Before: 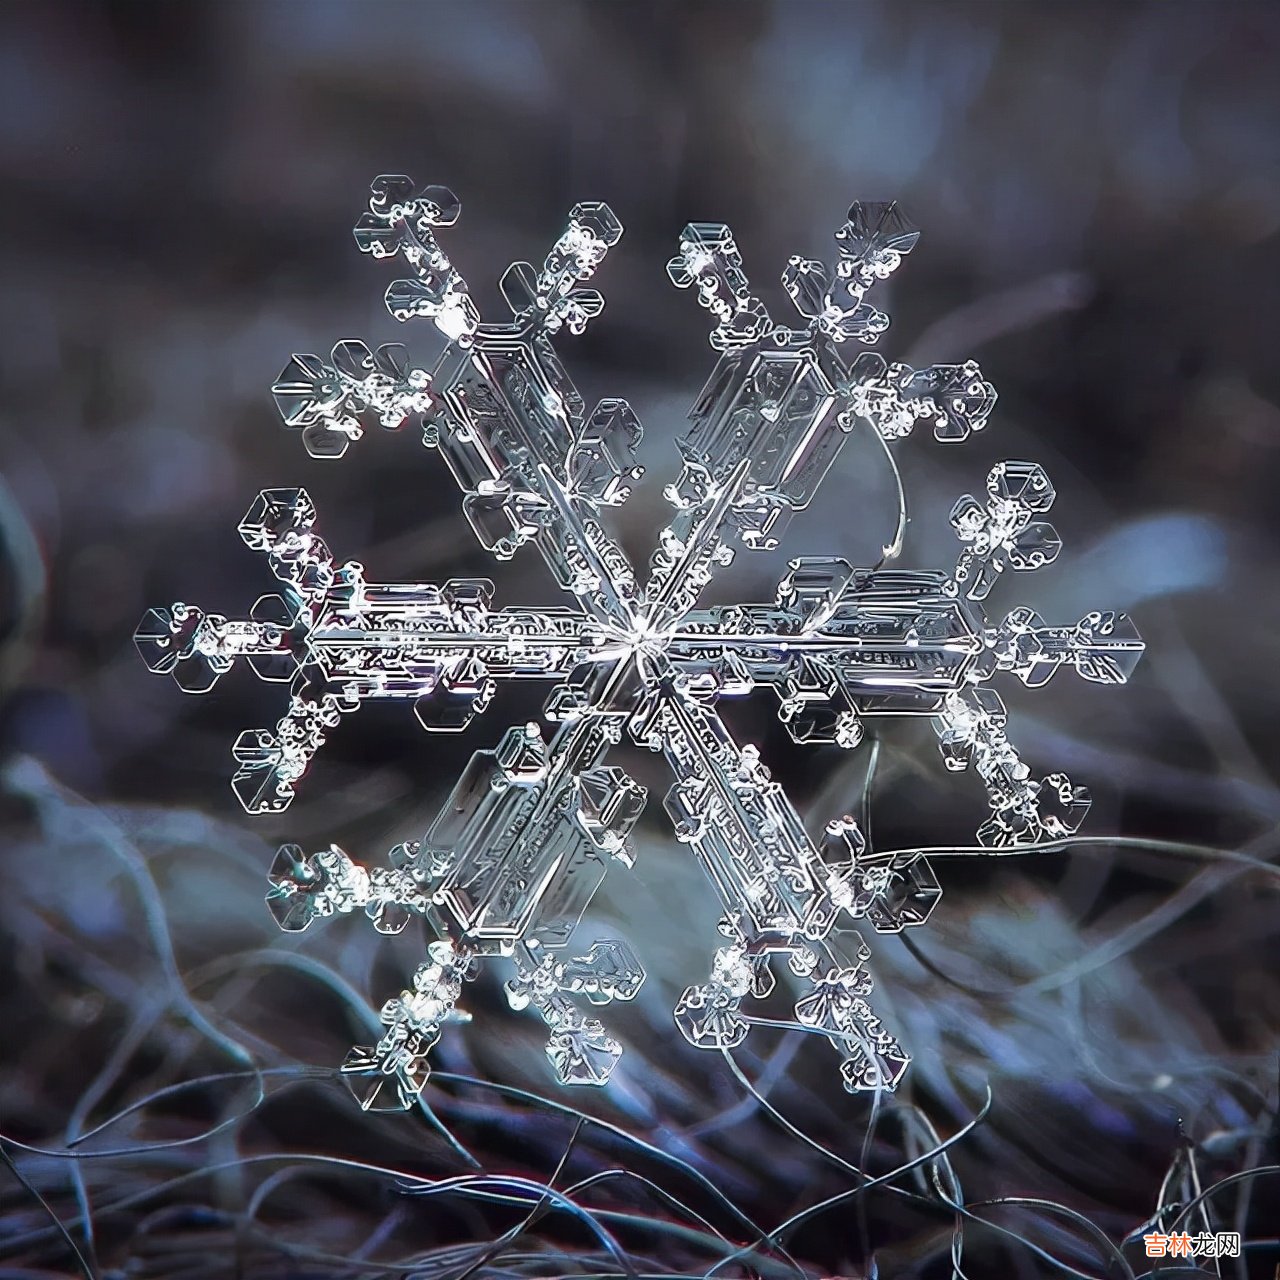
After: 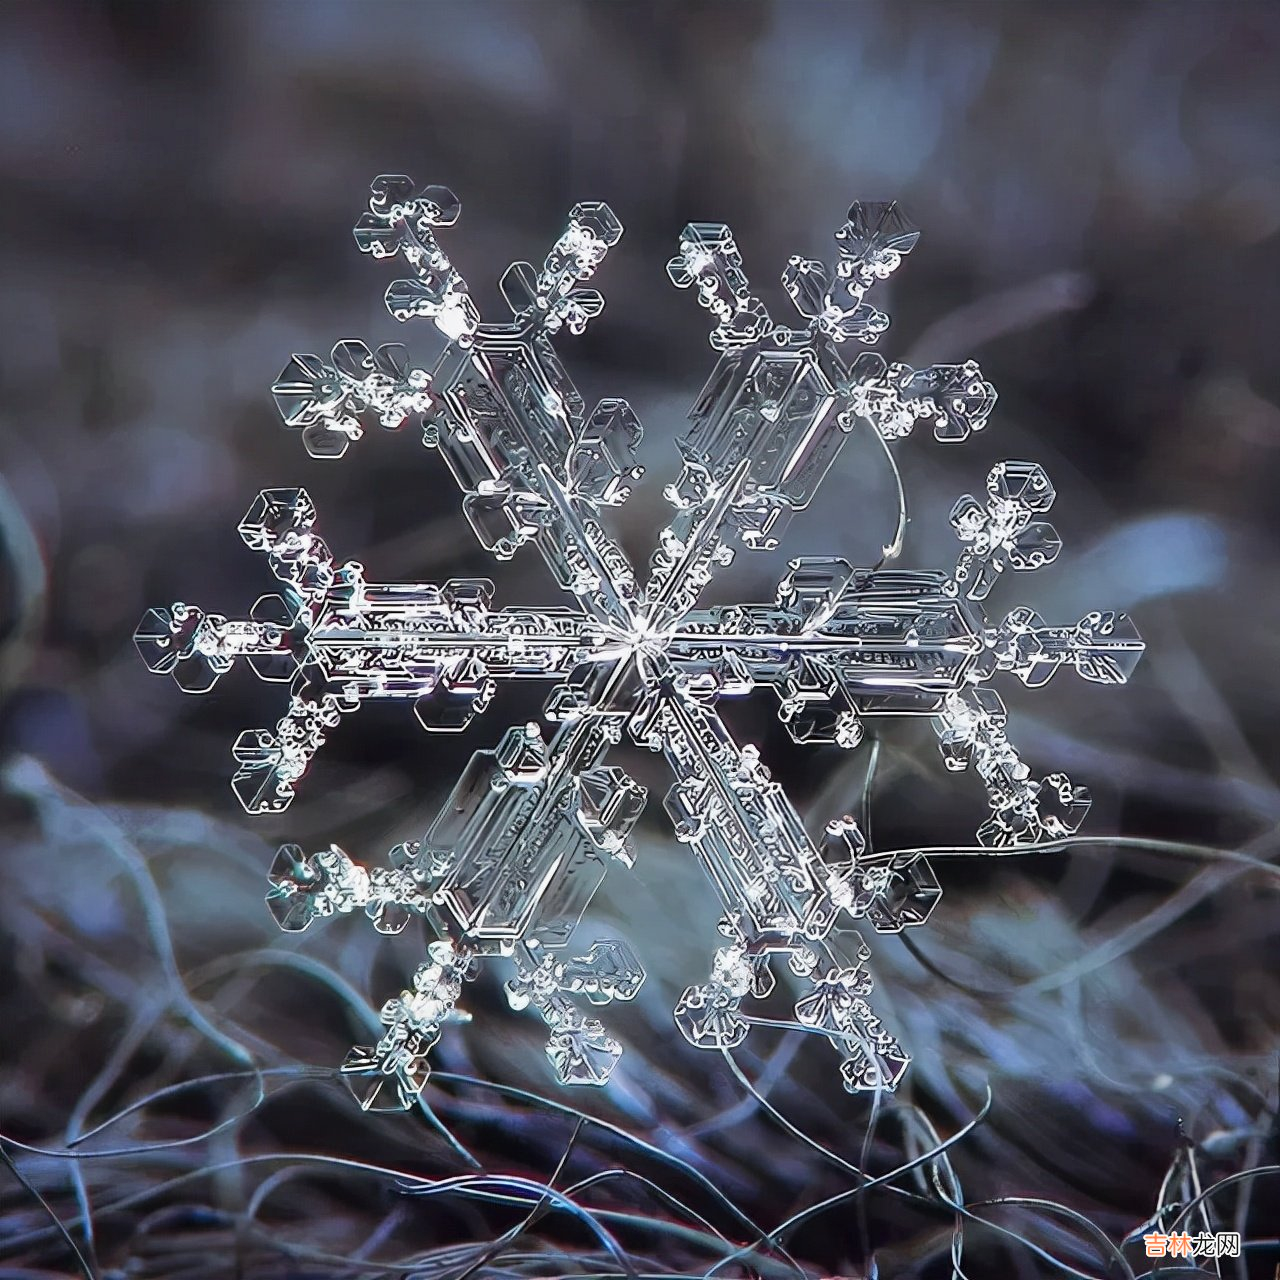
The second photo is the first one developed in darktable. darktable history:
shadows and highlights: shadows 43.51, white point adjustment -1.5, soften with gaussian
